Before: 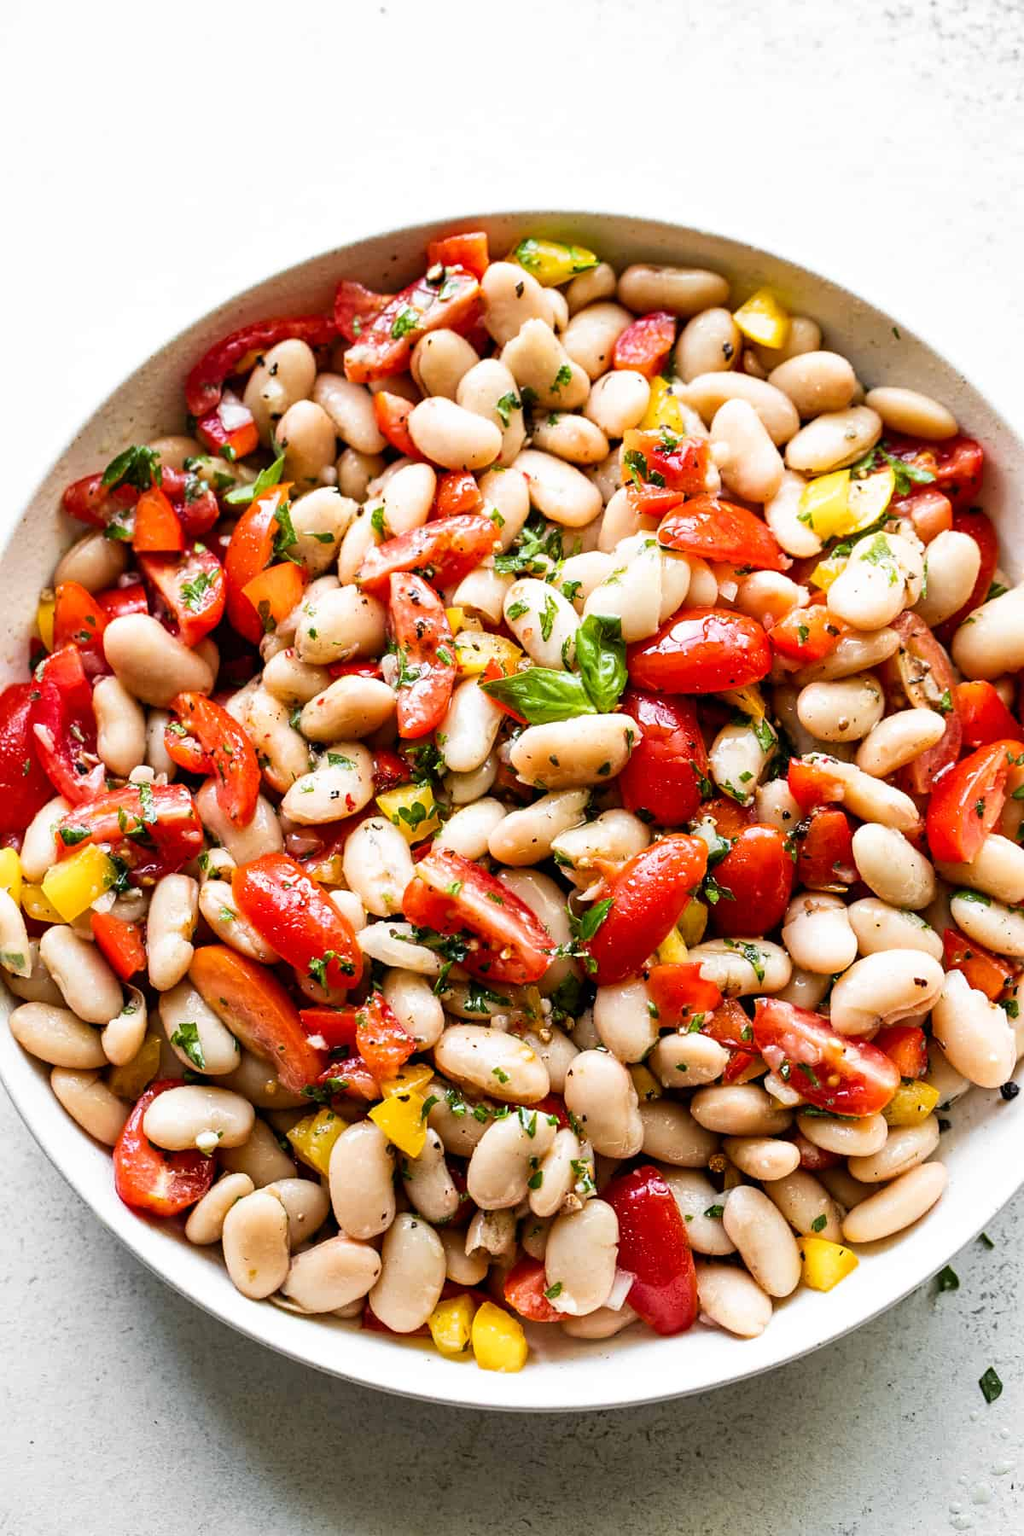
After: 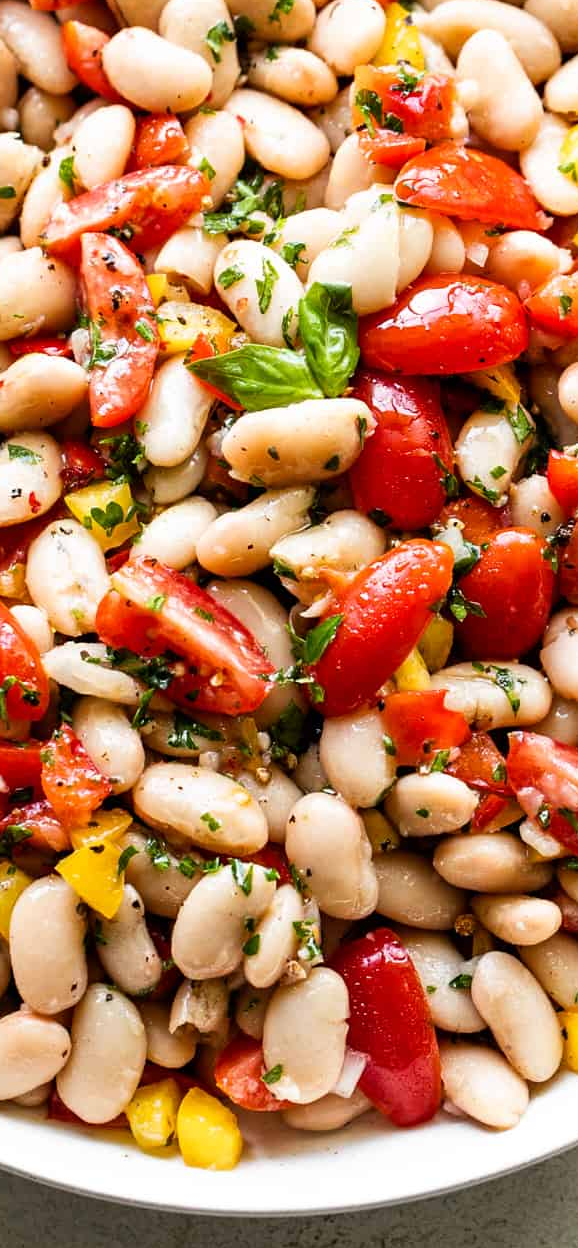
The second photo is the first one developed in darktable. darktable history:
crop: left 31.384%, top 24.359%, right 20.447%, bottom 6.279%
